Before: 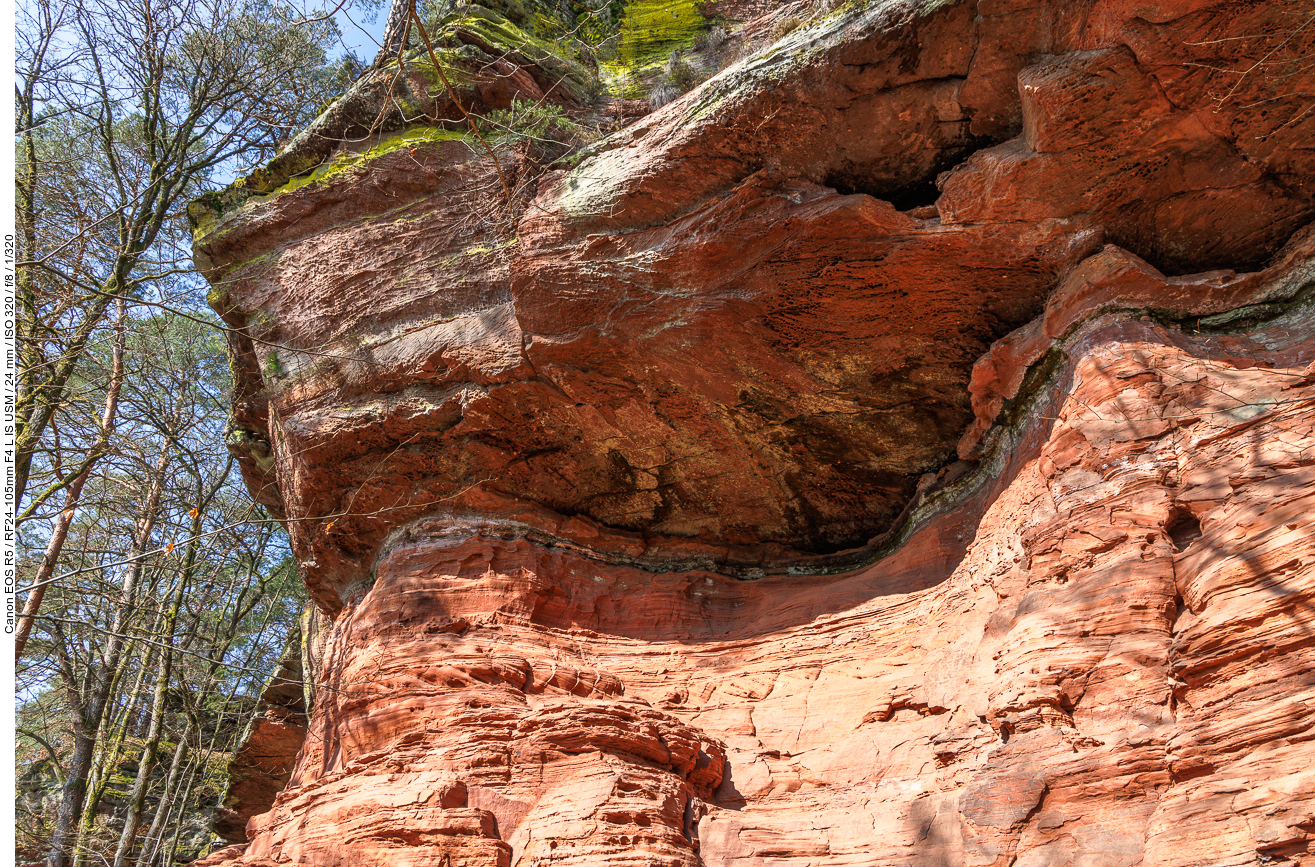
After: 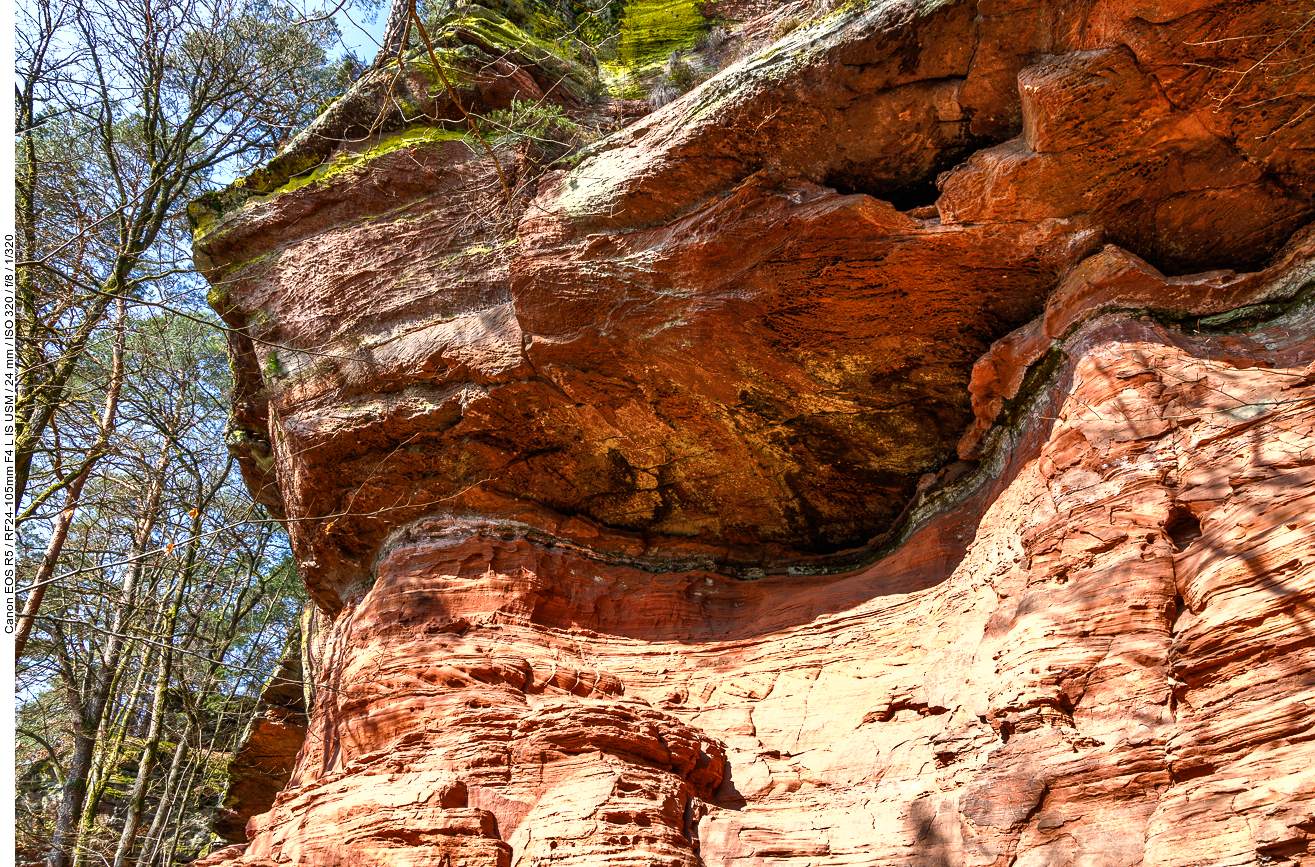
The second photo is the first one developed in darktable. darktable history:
color balance rgb: shadows lift › luminance -20%, power › hue 72.24°, highlights gain › luminance 15%, global offset › hue 171.6°, perceptual saturation grading › highlights -15%, perceptual saturation grading › shadows 25%, global vibrance 30%, contrast 10%
shadows and highlights: highlights color adjustment 0%, low approximation 0.01, soften with gaussian
